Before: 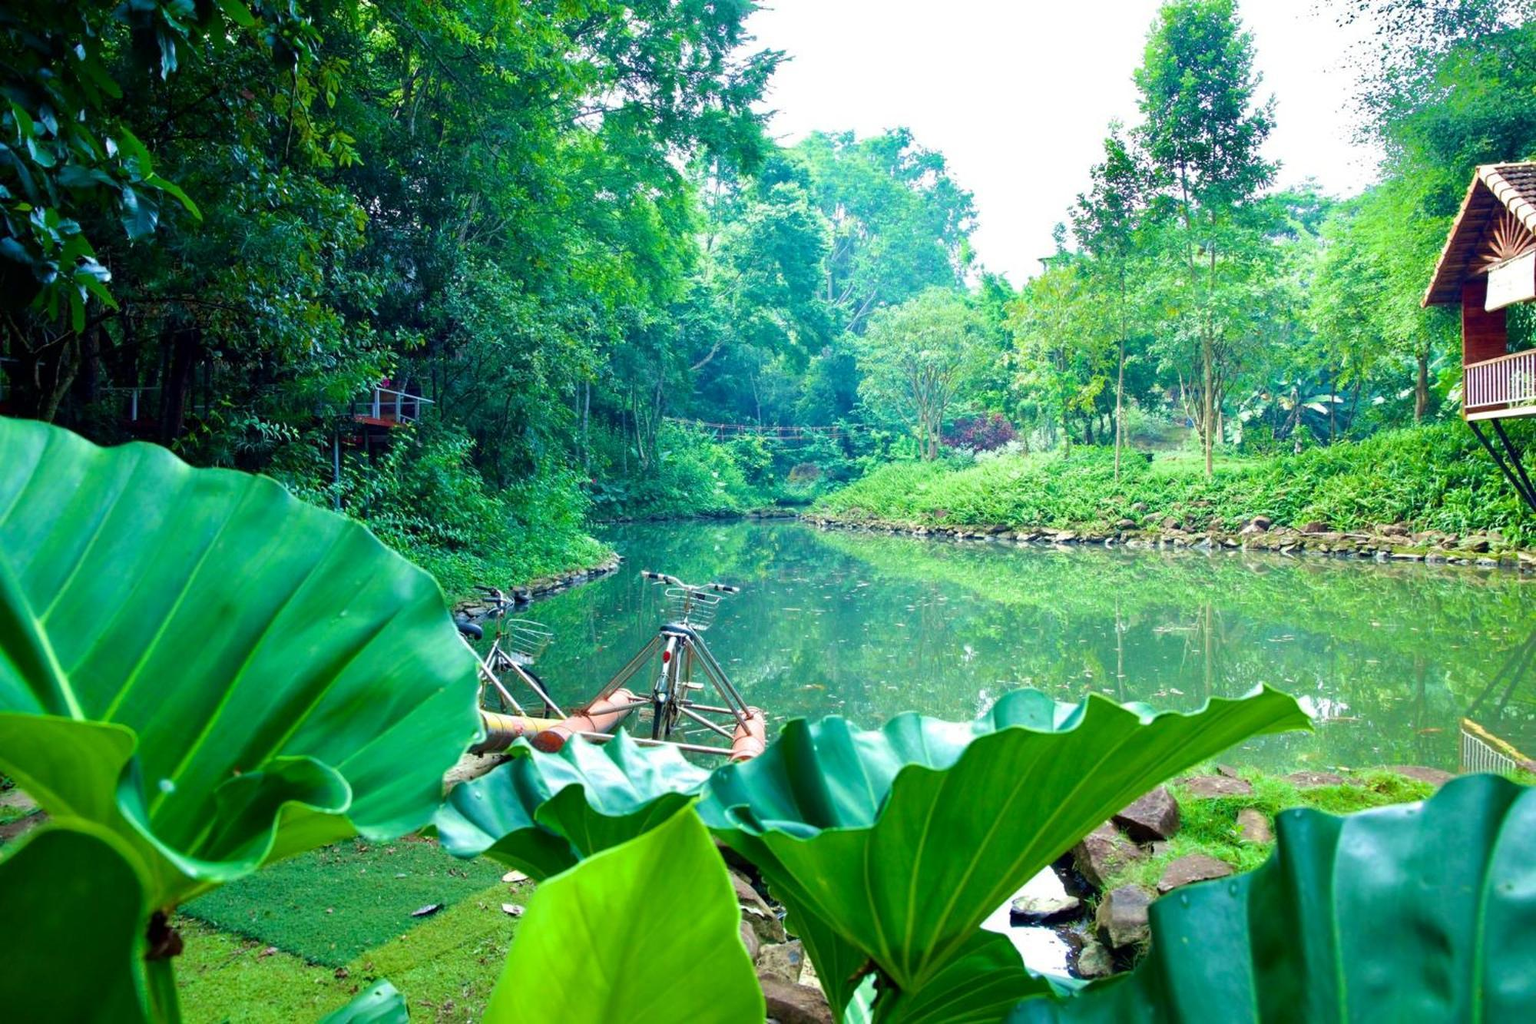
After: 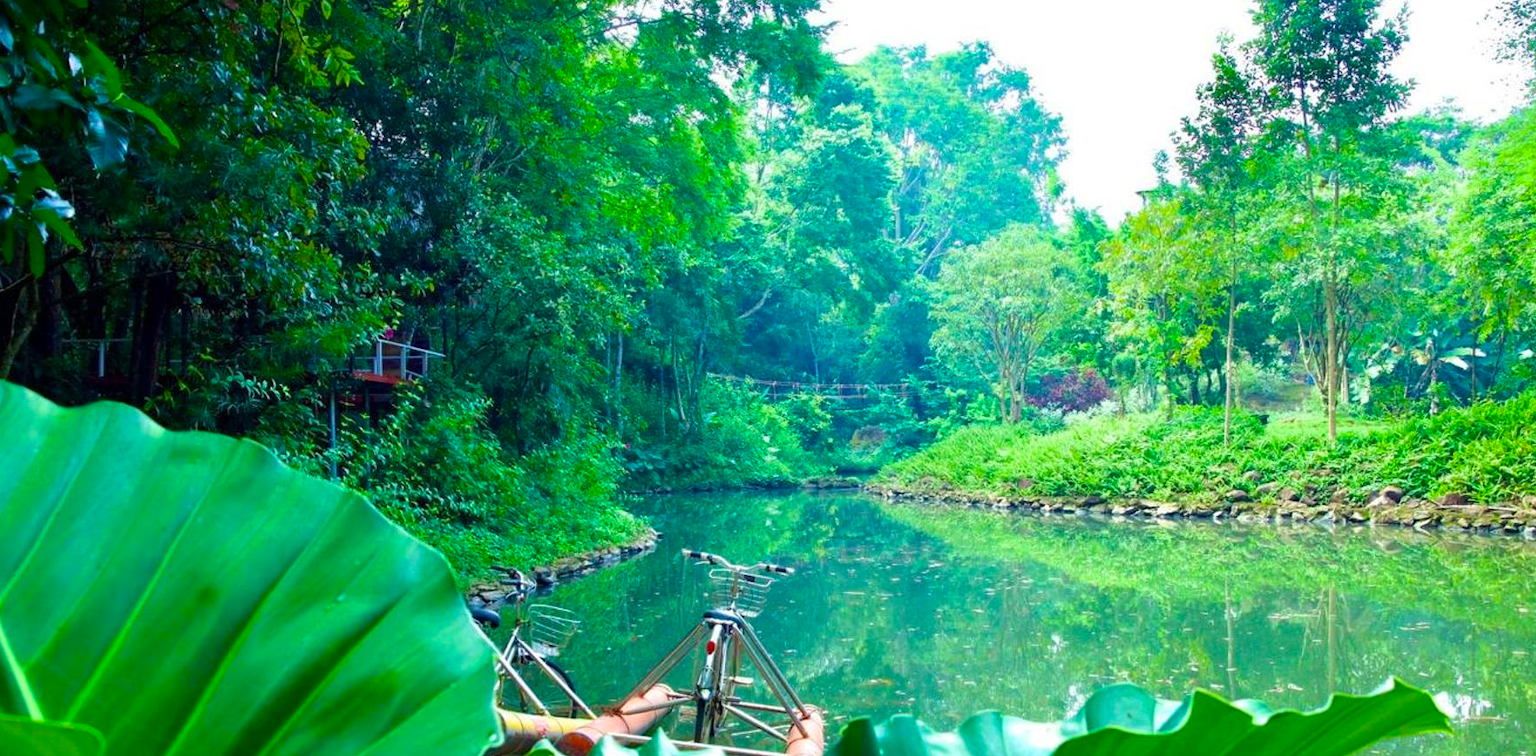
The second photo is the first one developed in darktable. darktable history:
crop: left 3.015%, top 8.969%, right 9.647%, bottom 26.457%
color balance: output saturation 120%
